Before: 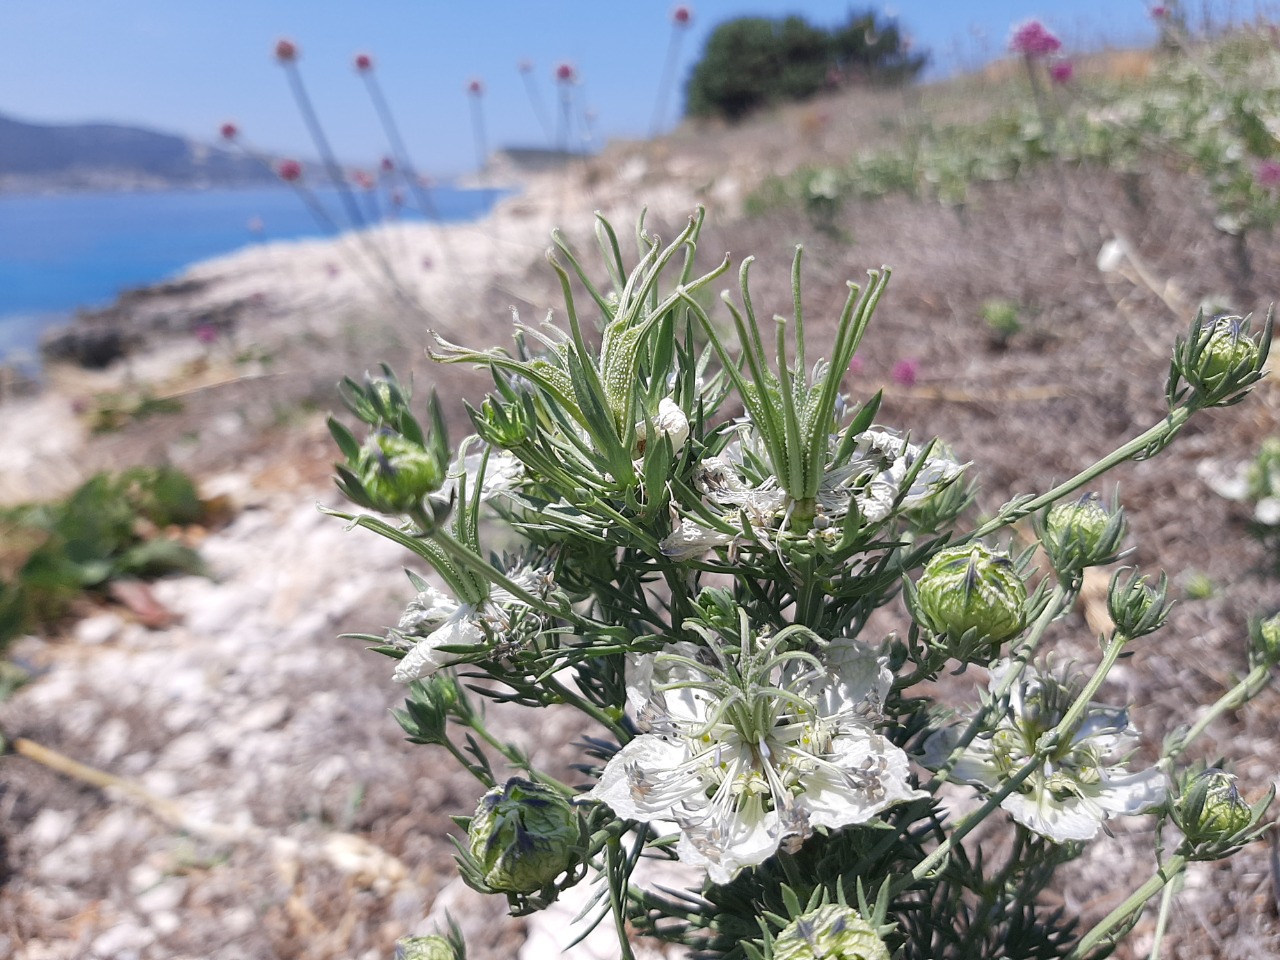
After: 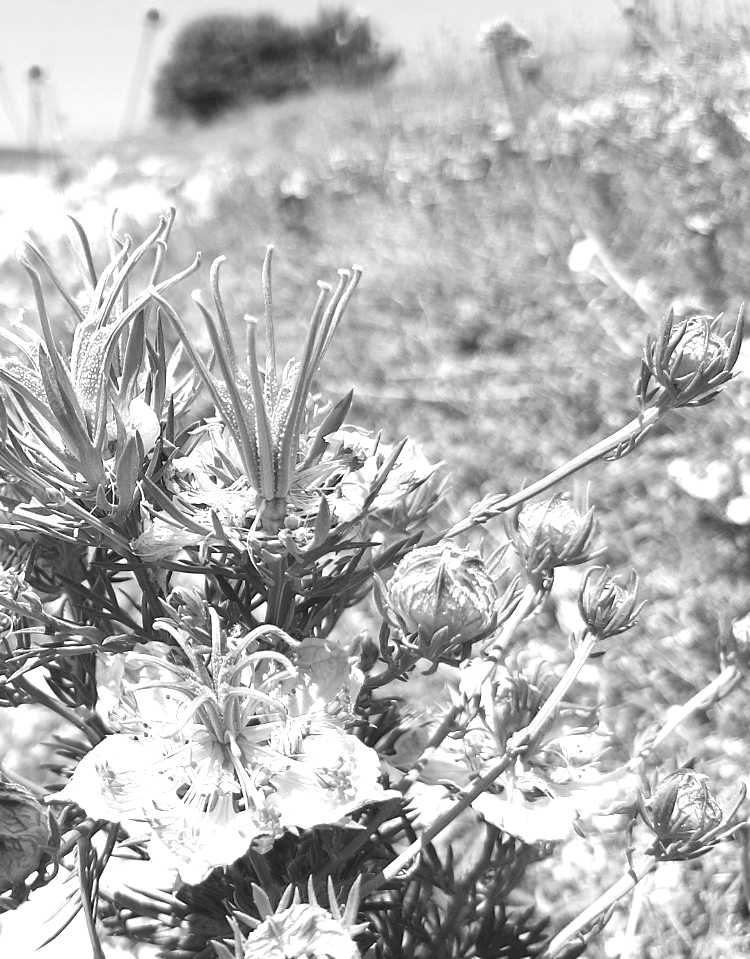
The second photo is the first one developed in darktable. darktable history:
crop: left 41.402%
exposure: black level correction 0, exposure 1 EV, compensate exposure bias true, compensate highlight preservation false
color contrast: green-magenta contrast 0, blue-yellow contrast 0
